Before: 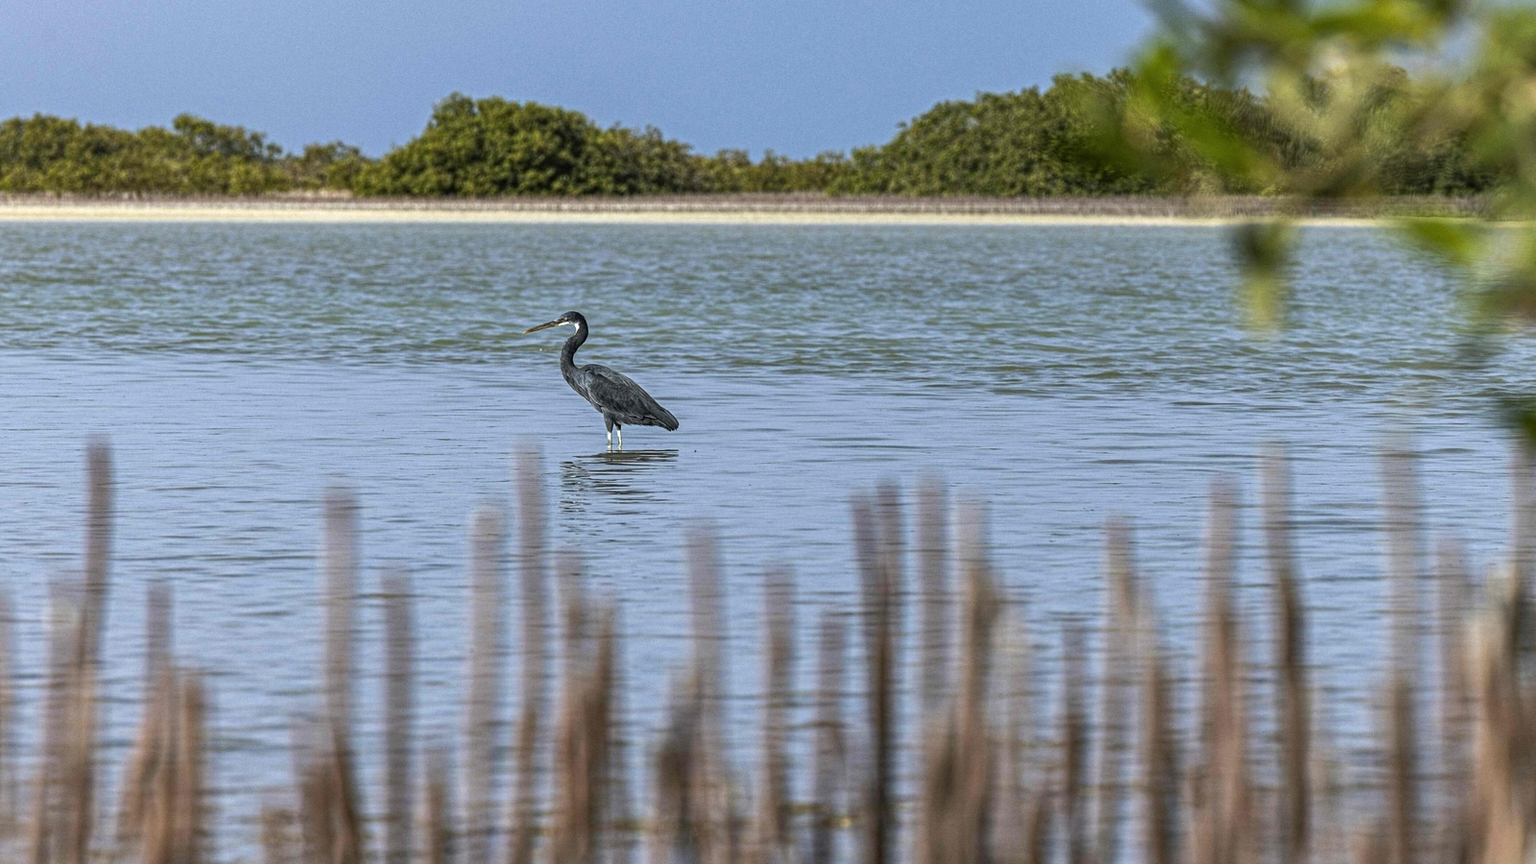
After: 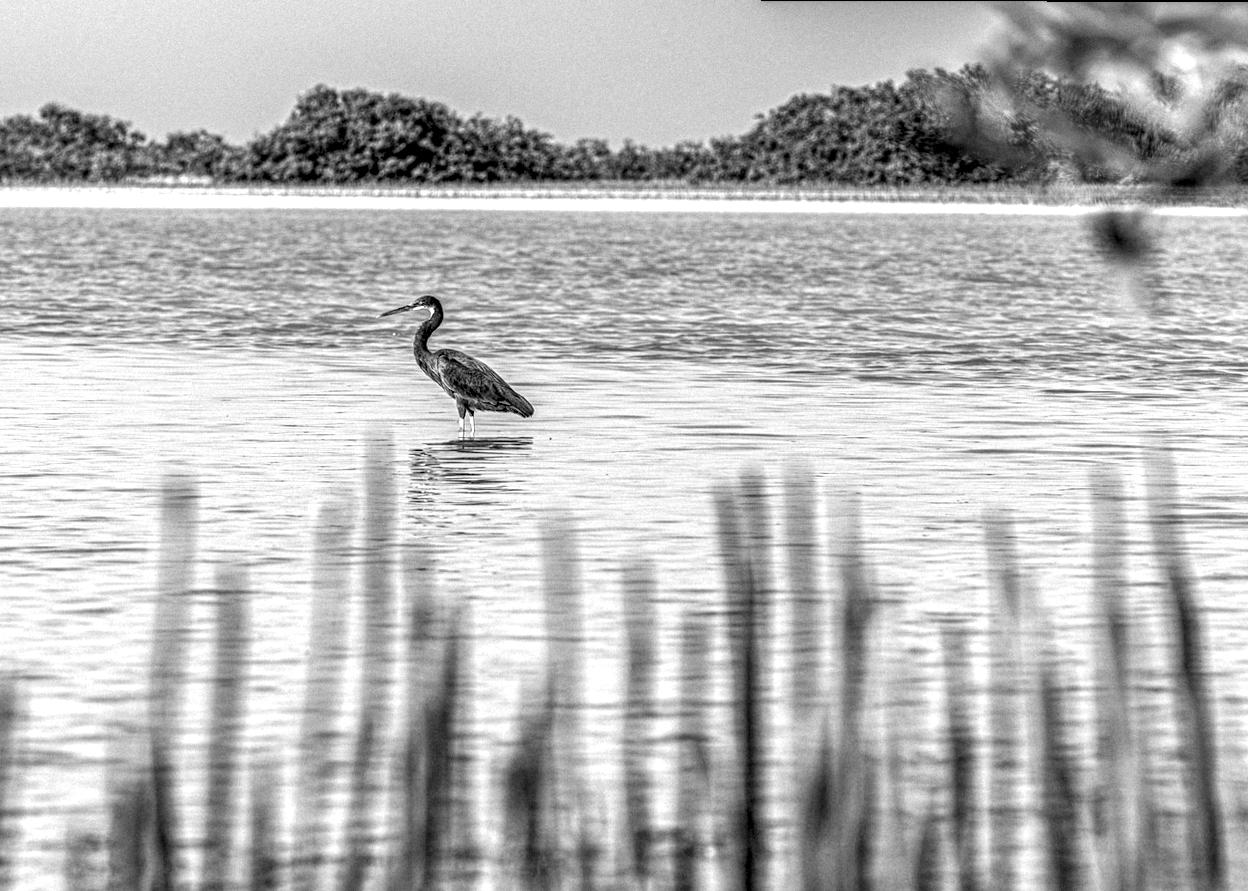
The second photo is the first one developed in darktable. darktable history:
exposure: exposure 0.6 EV, compensate highlight preservation false
rotate and perspective: rotation 0.215°, lens shift (vertical) -0.139, crop left 0.069, crop right 0.939, crop top 0.002, crop bottom 0.996
crop: left 7.598%, right 7.873%
monochrome: on, module defaults
contrast brightness saturation: contrast 0.05, brightness 0.06, saturation 0.01
rgb levels: levels [[0.013, 0.434, 0.89], [0, 0.5, 1], [0, 0.5, 1]]
local contrast: highlights 19%, detail 186%
